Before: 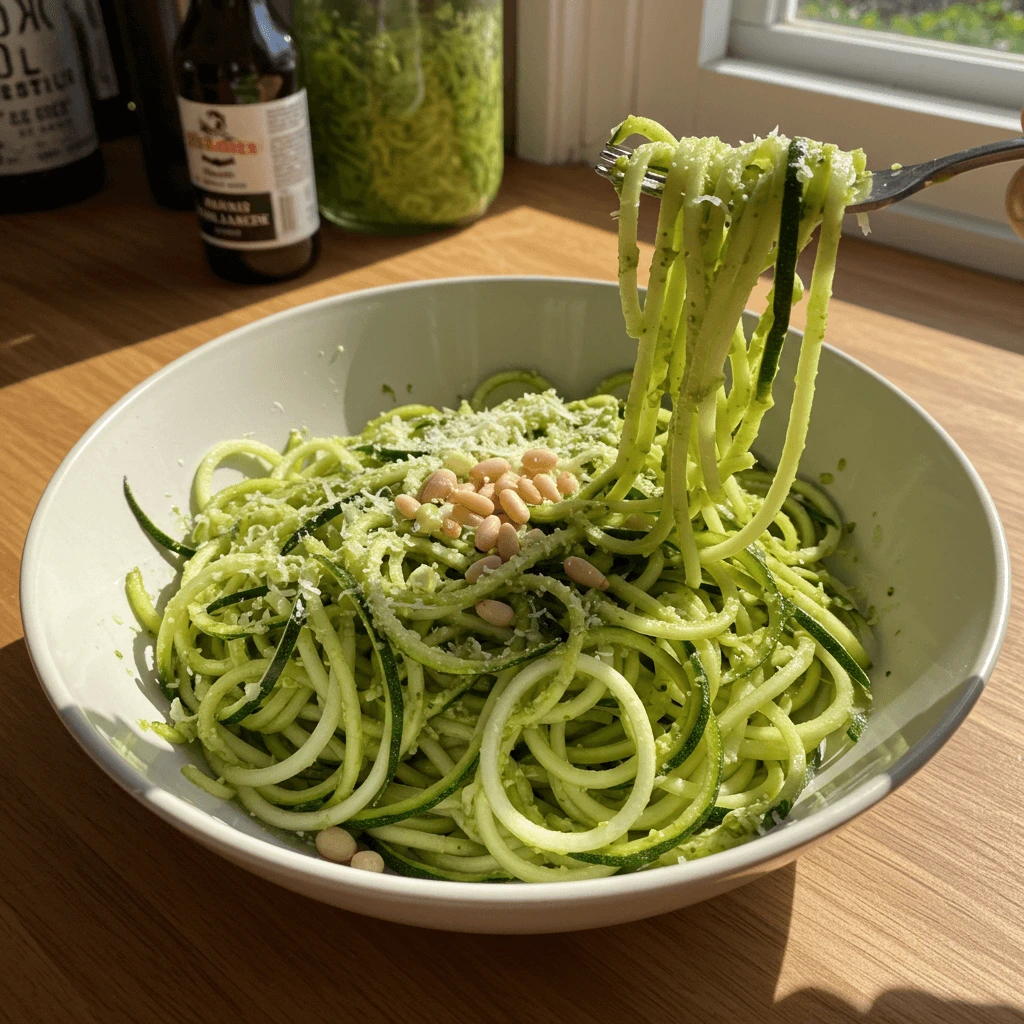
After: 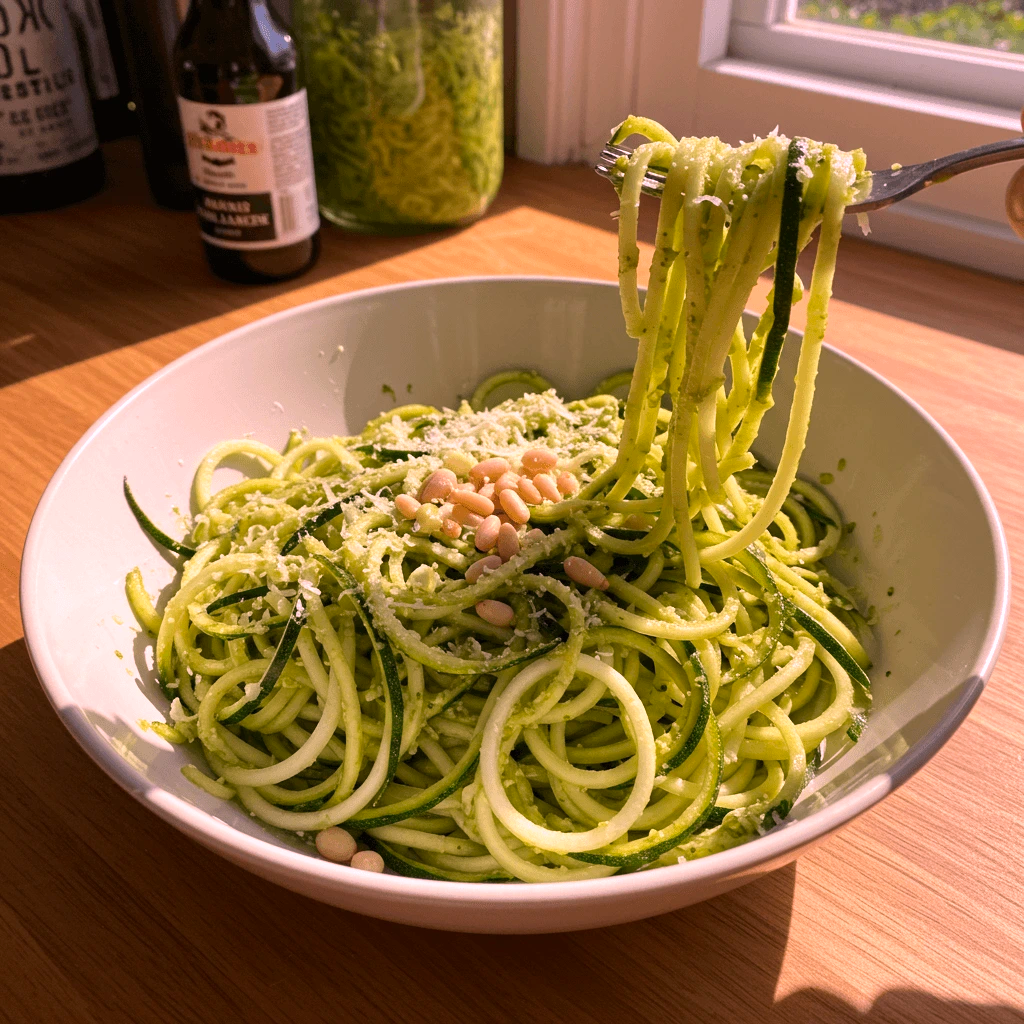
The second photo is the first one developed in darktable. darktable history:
color correction: highlights a* 0.816, highlights b* 2.78, saturation 1.1
white balance: red 1.188, blue 1.11
